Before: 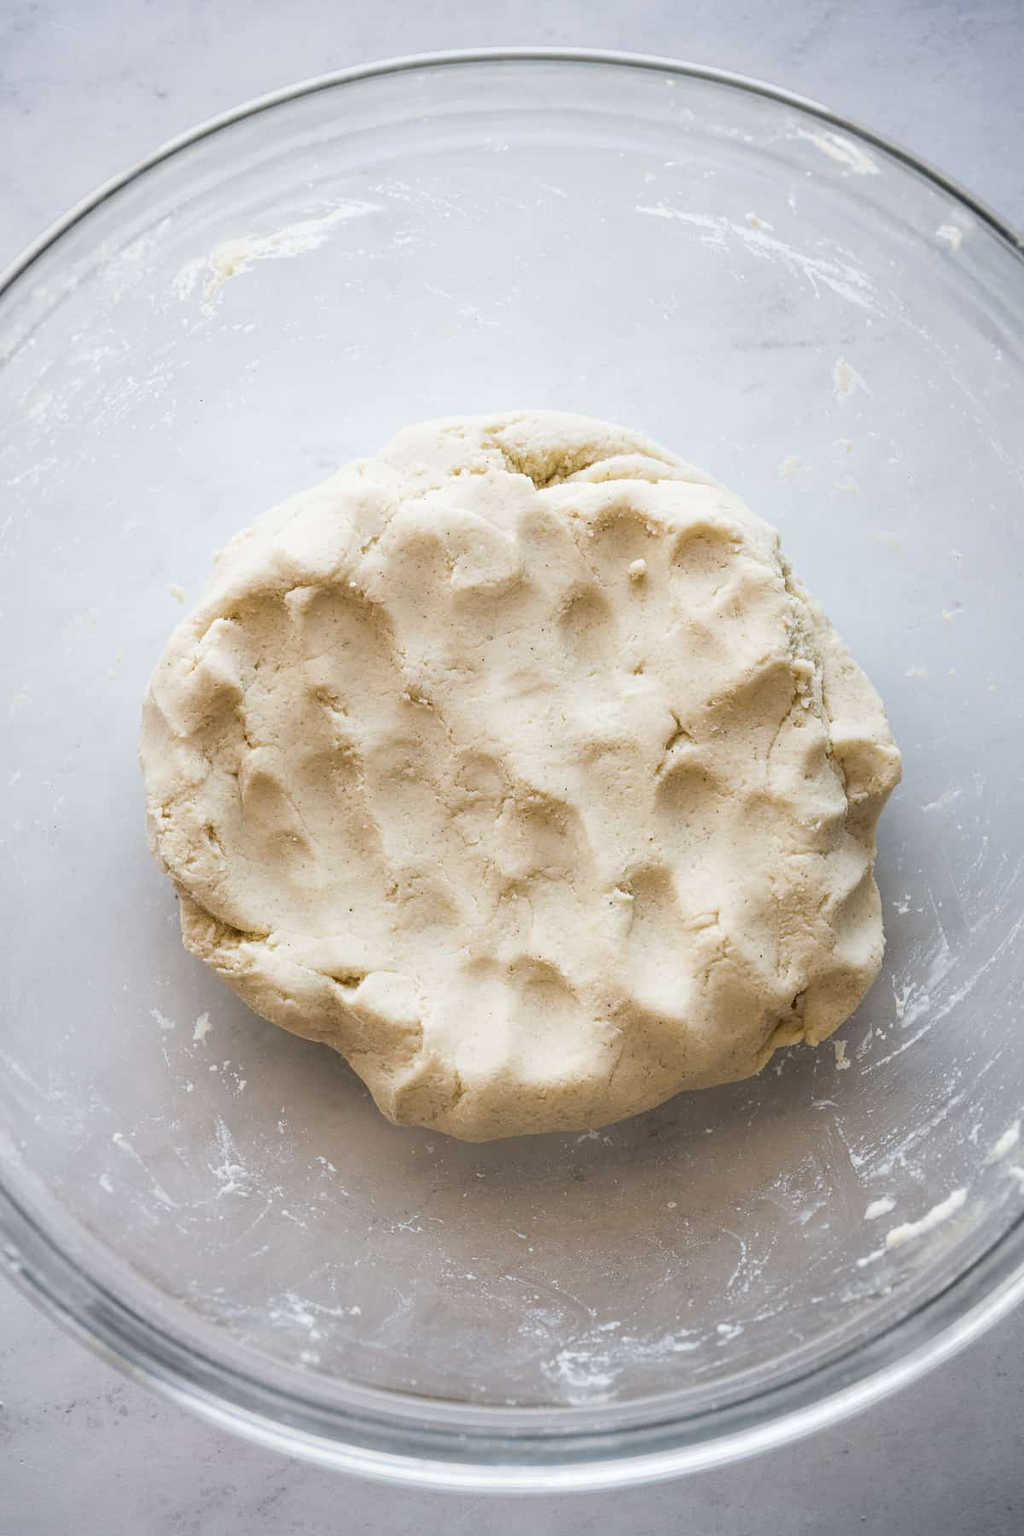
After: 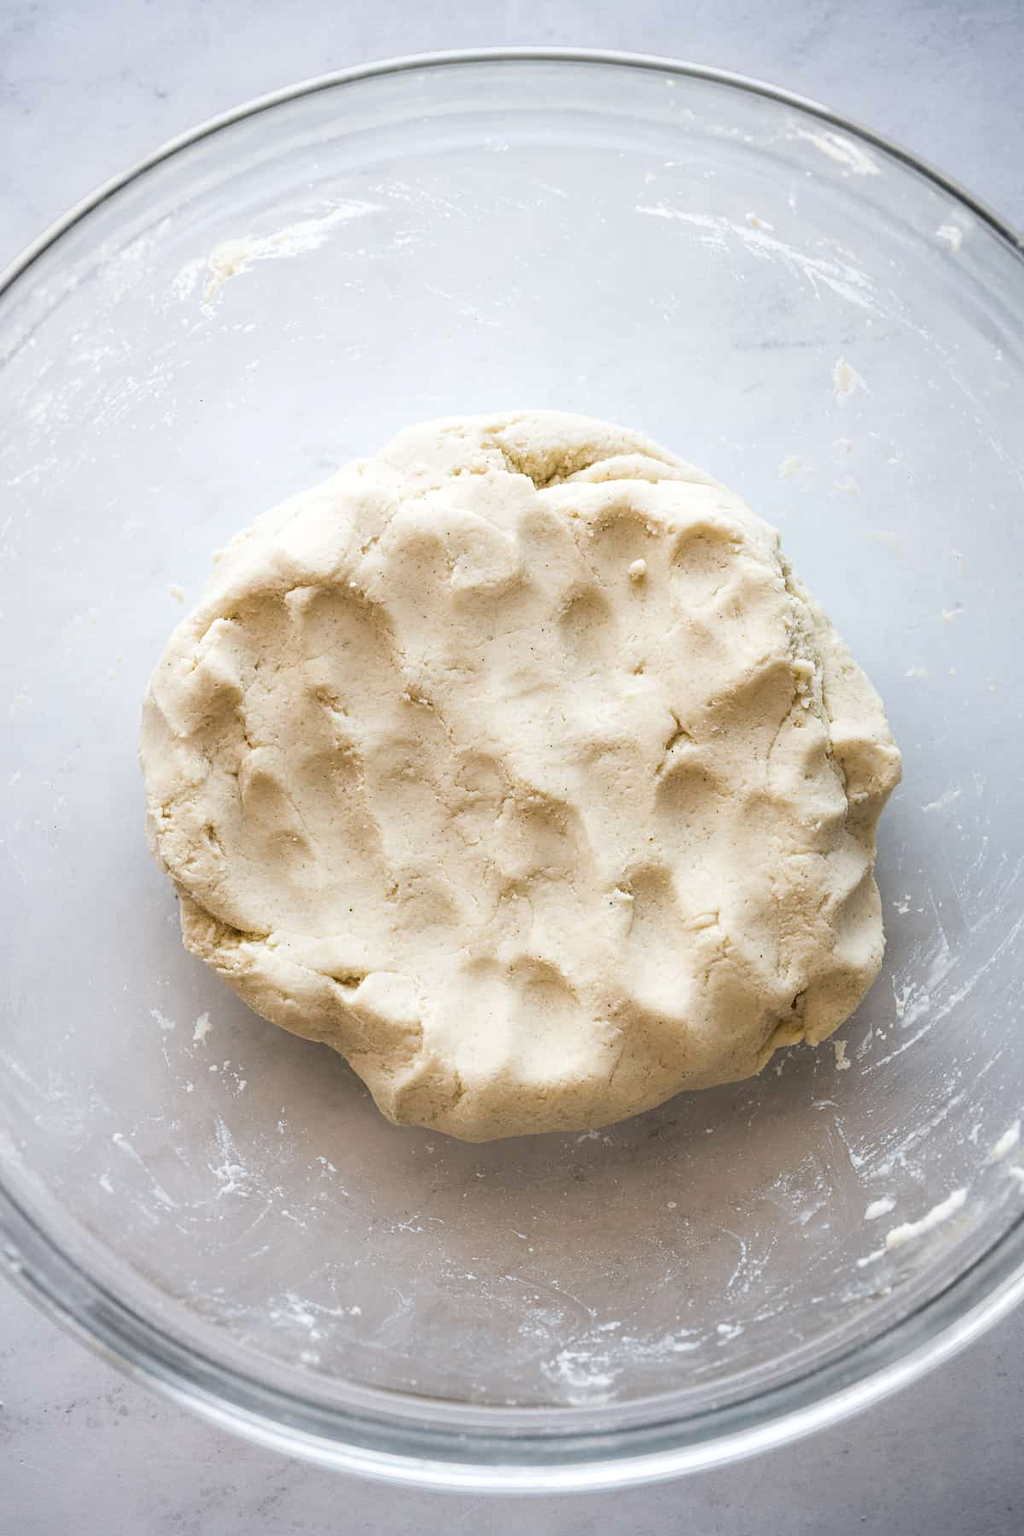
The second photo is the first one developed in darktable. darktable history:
exposure: exposure 0.131 EV, compensate highlight preservation false
